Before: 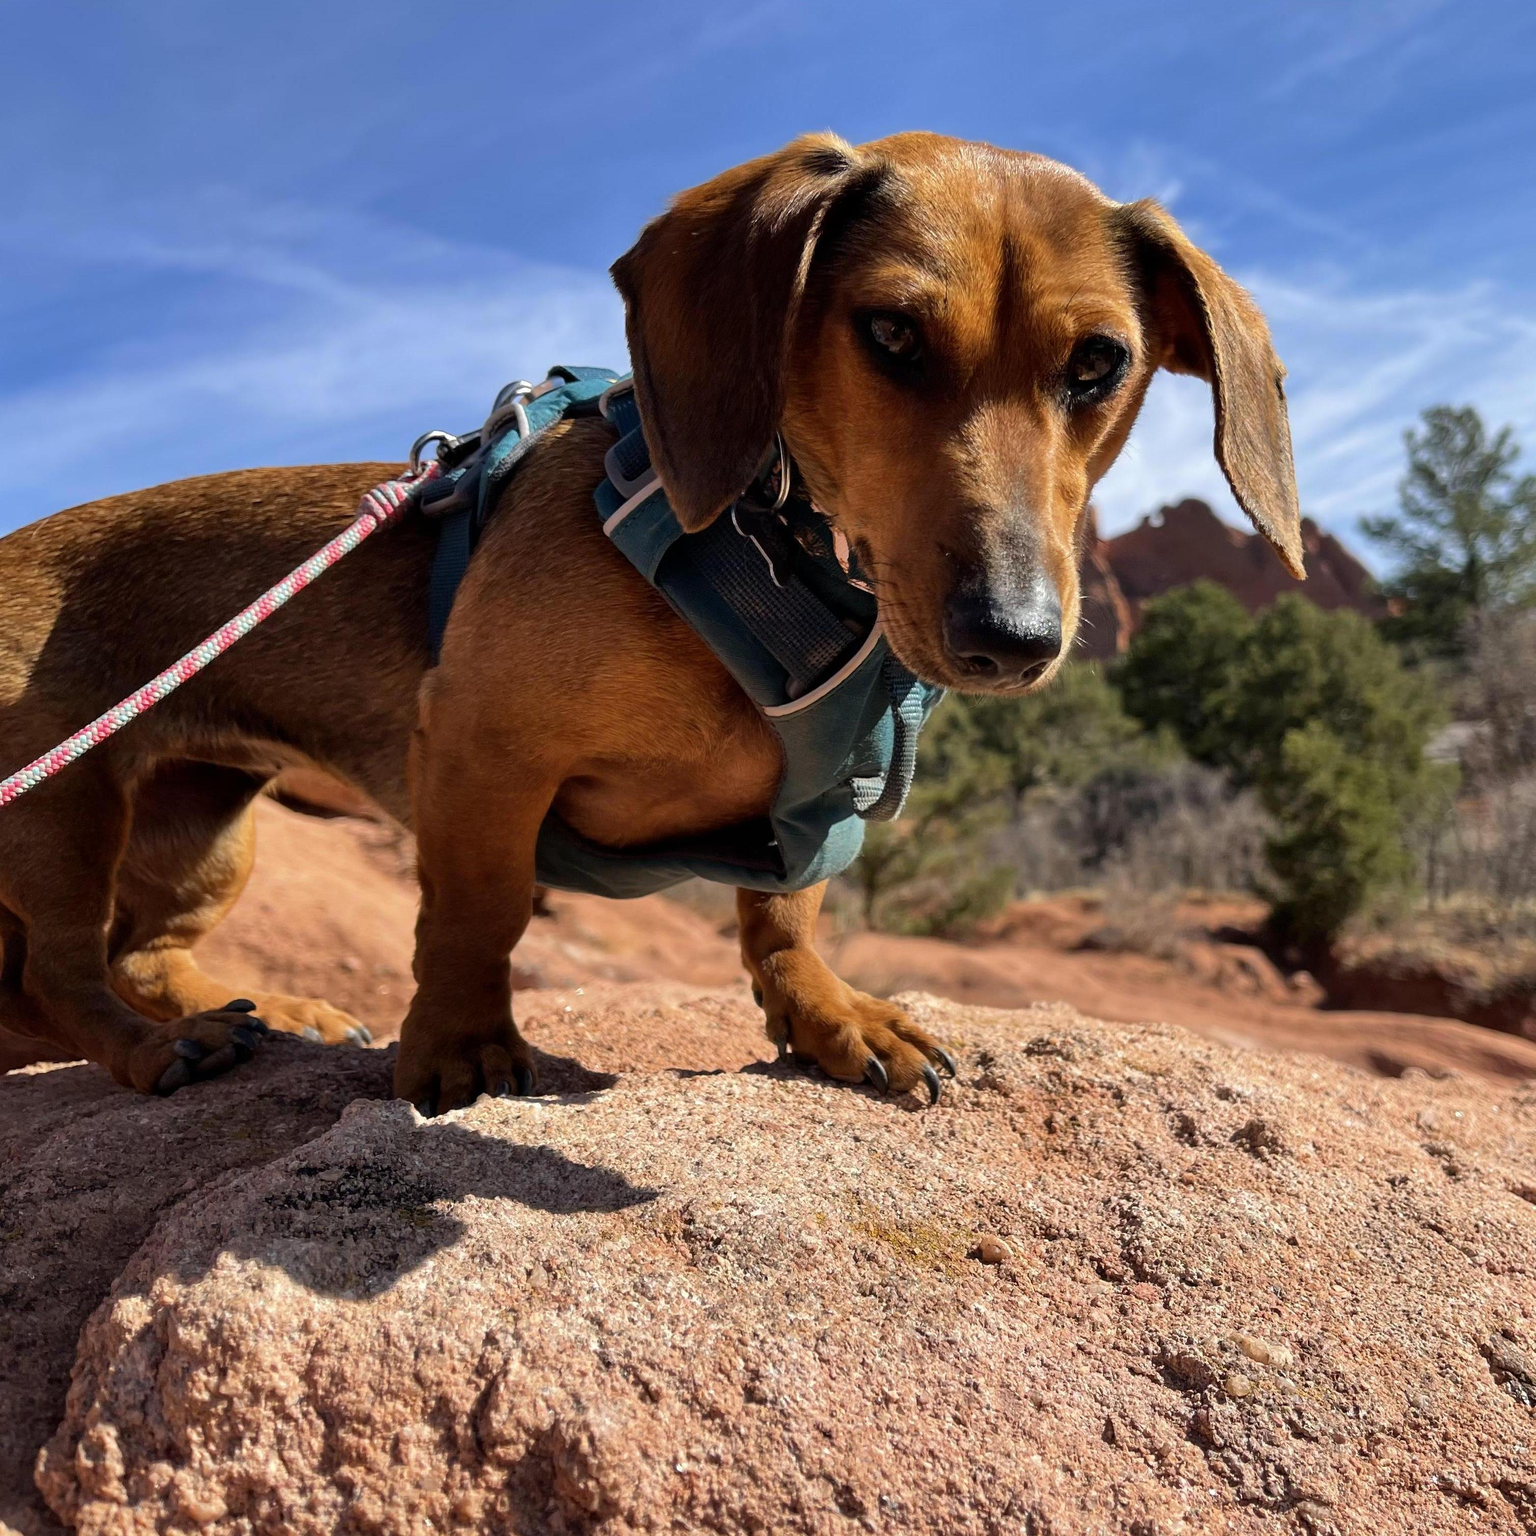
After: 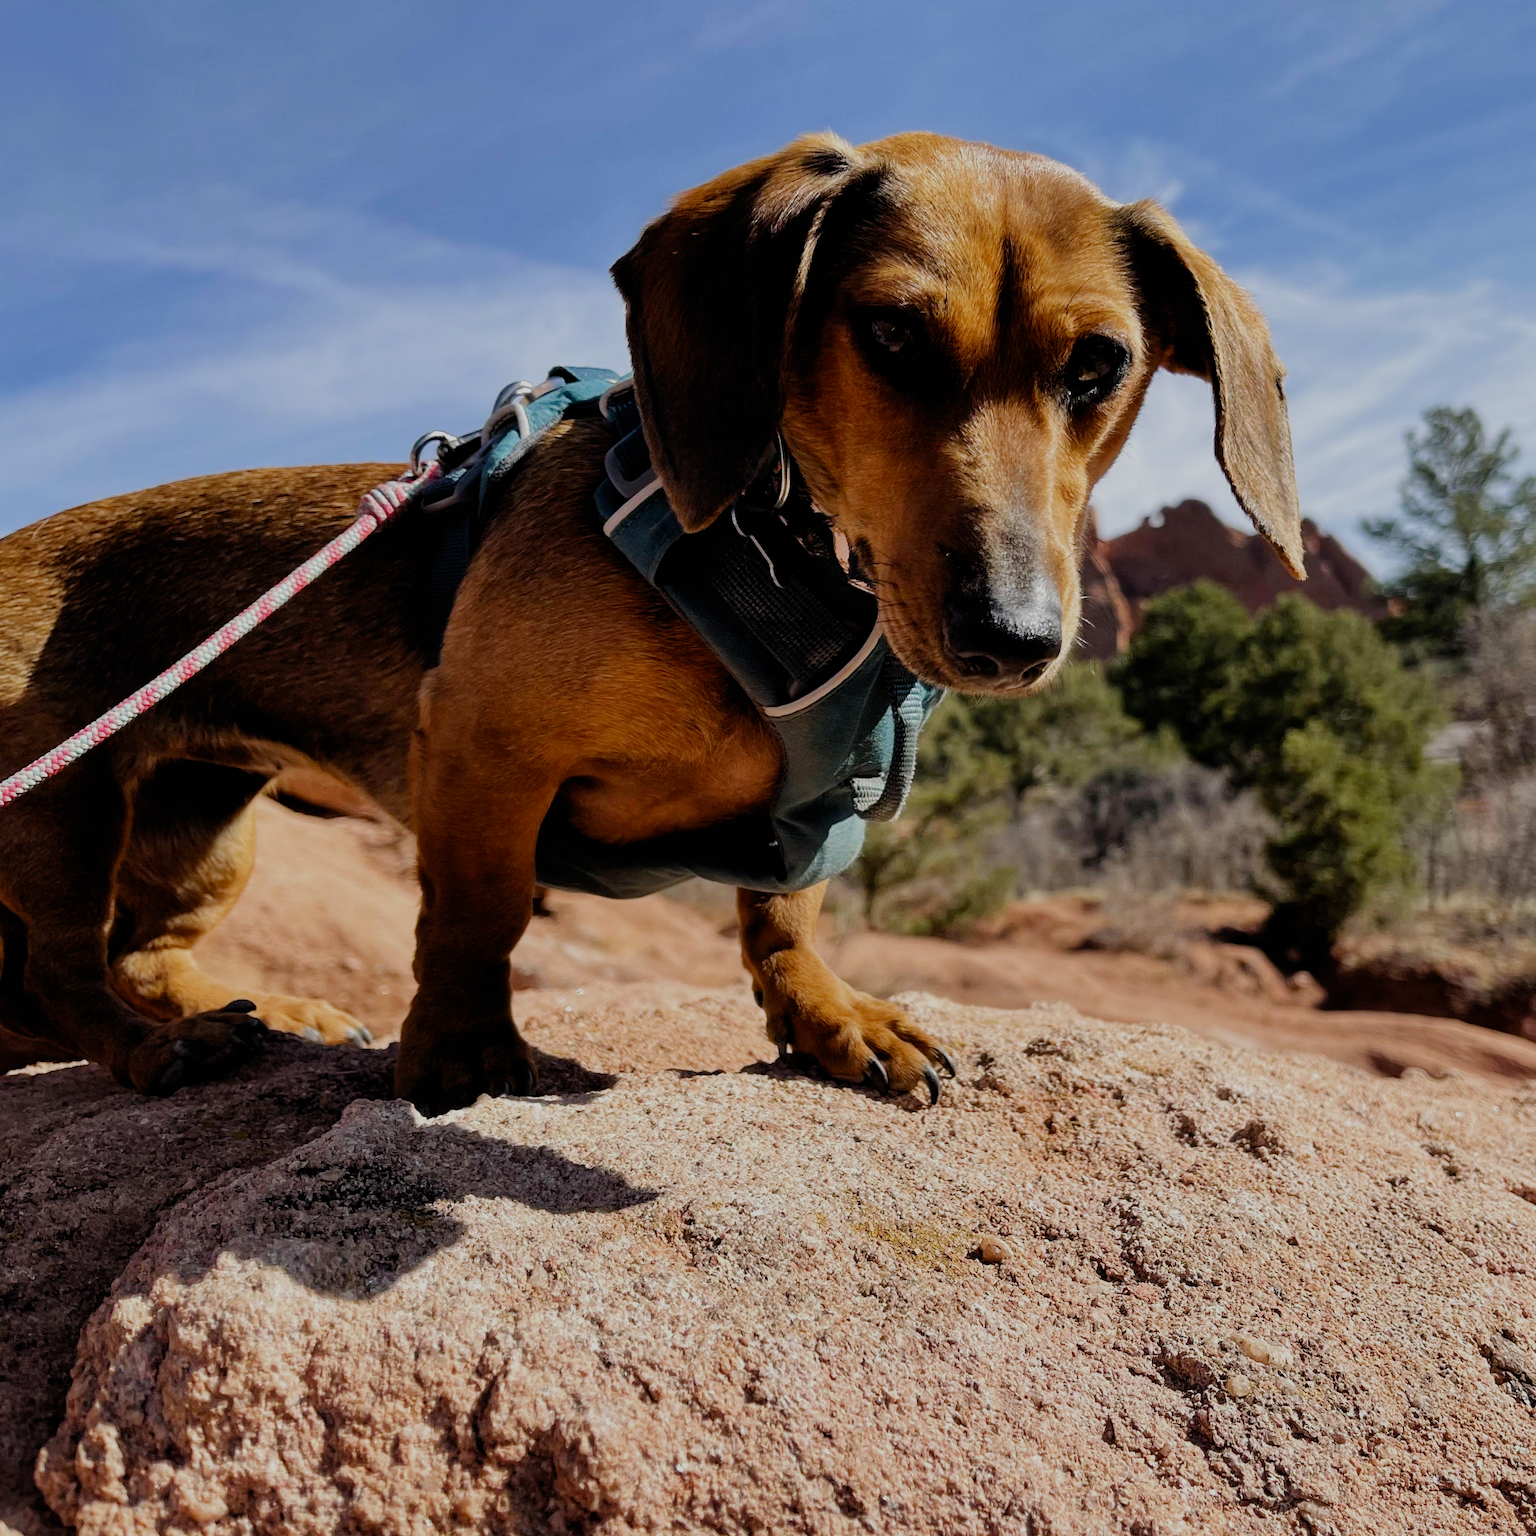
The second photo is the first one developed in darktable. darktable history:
filmic rgb: black relative exposure -7.14 EV, white relative exposure 5.37 EV, hardness 3.03, add noise in highlights 0.002, preserve chrominance no, color science v3 (2019), use custom middle-gray values true, contrast in highlights soft
